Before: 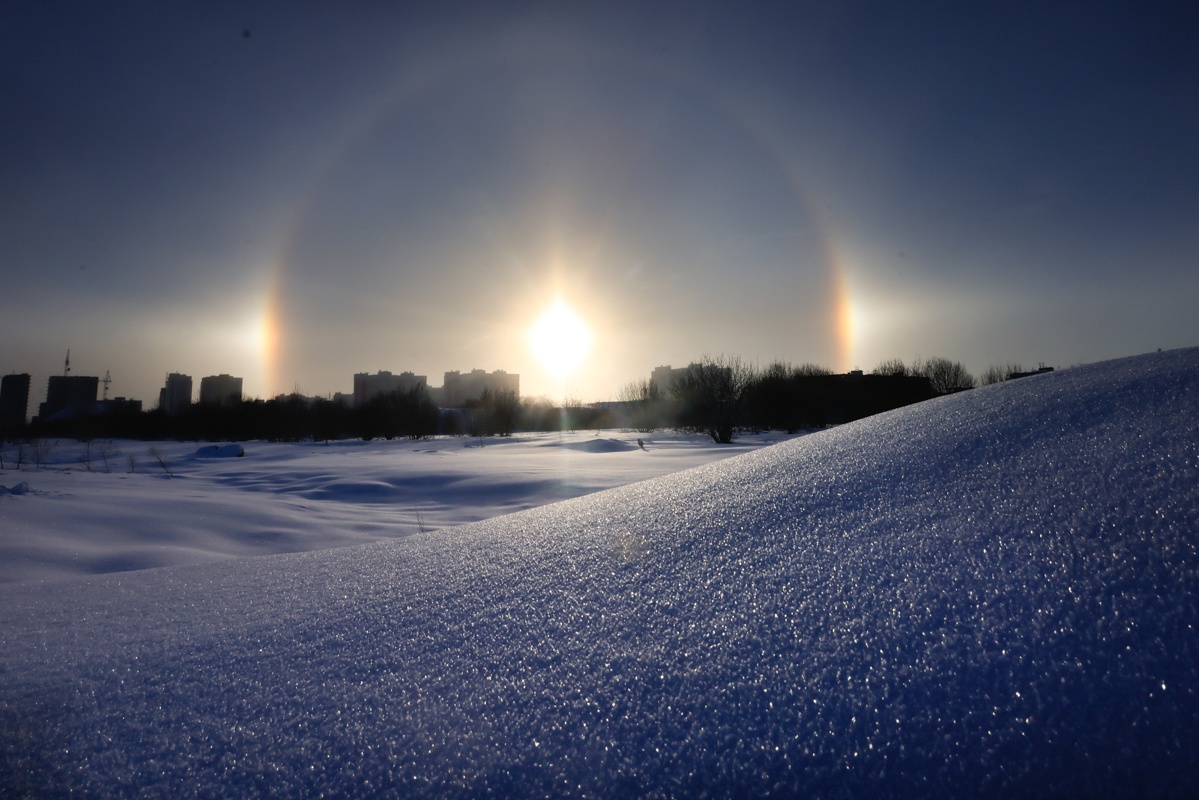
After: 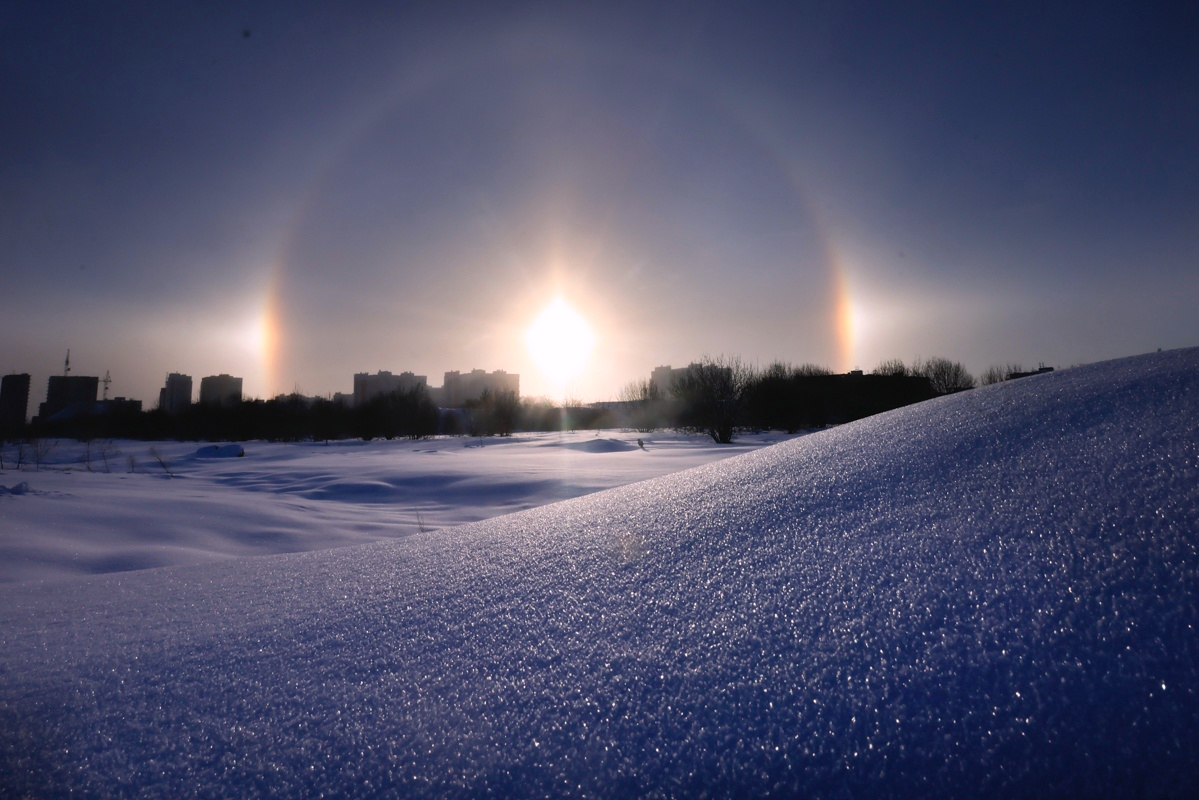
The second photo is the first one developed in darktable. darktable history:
white balance: red 1.05, blue 1.072
contrast equalizer: octaves 7, y [[0.6 ×6], [0.55 ×6], [0 ×6], [0 ×6], [0 ×6]], mix -0.1
